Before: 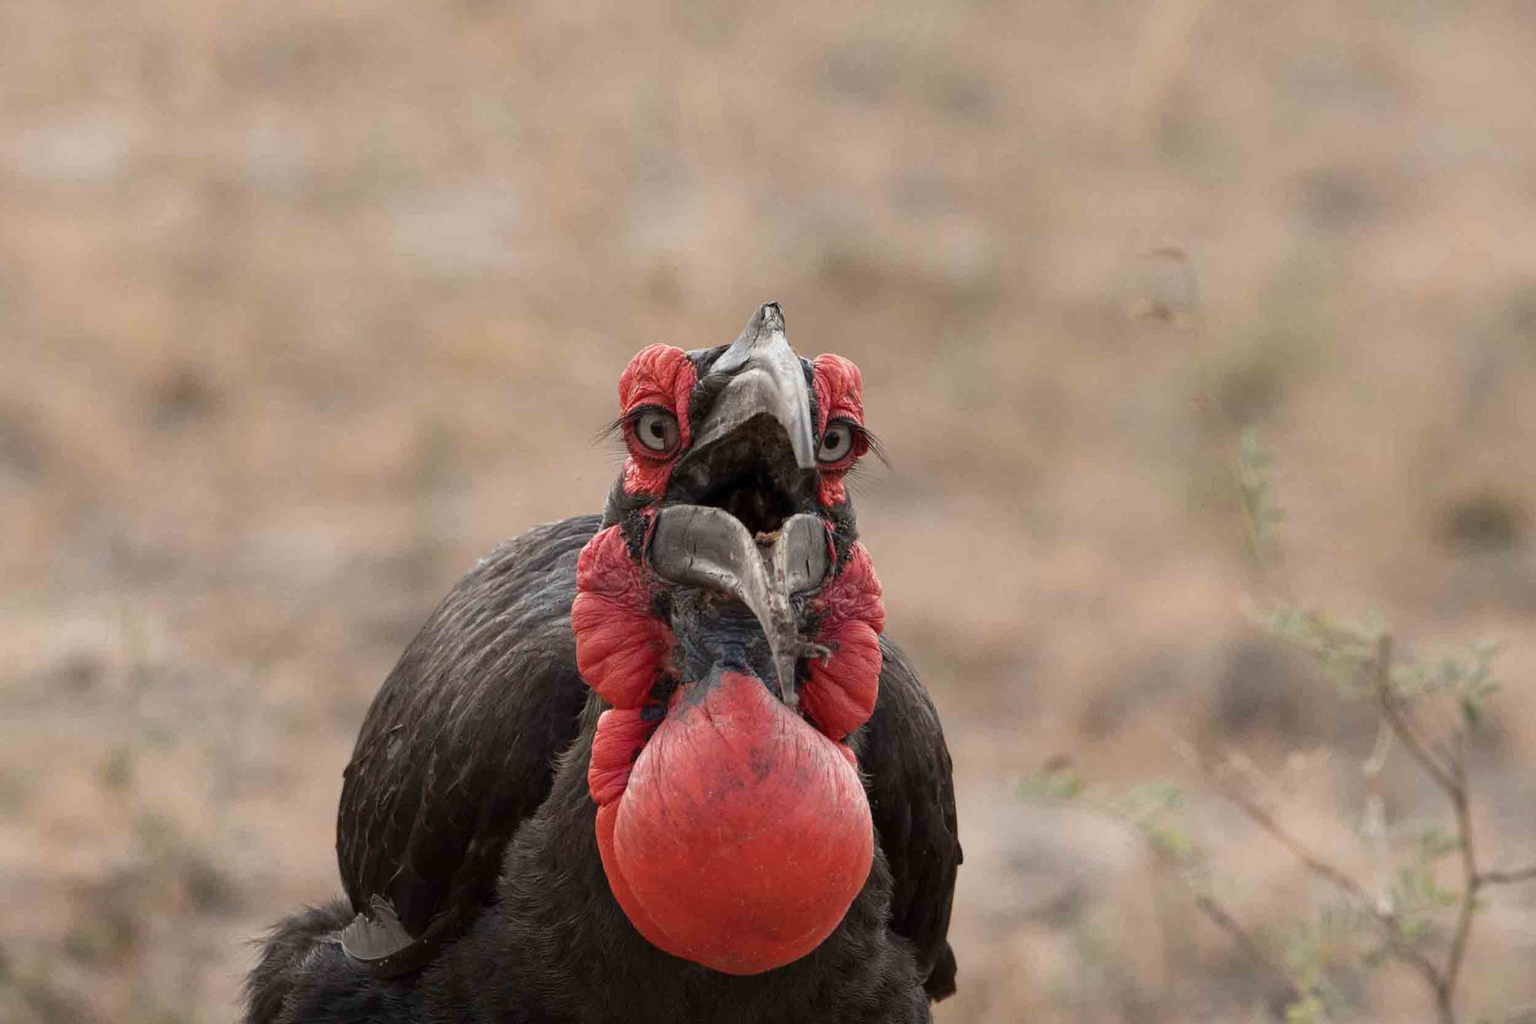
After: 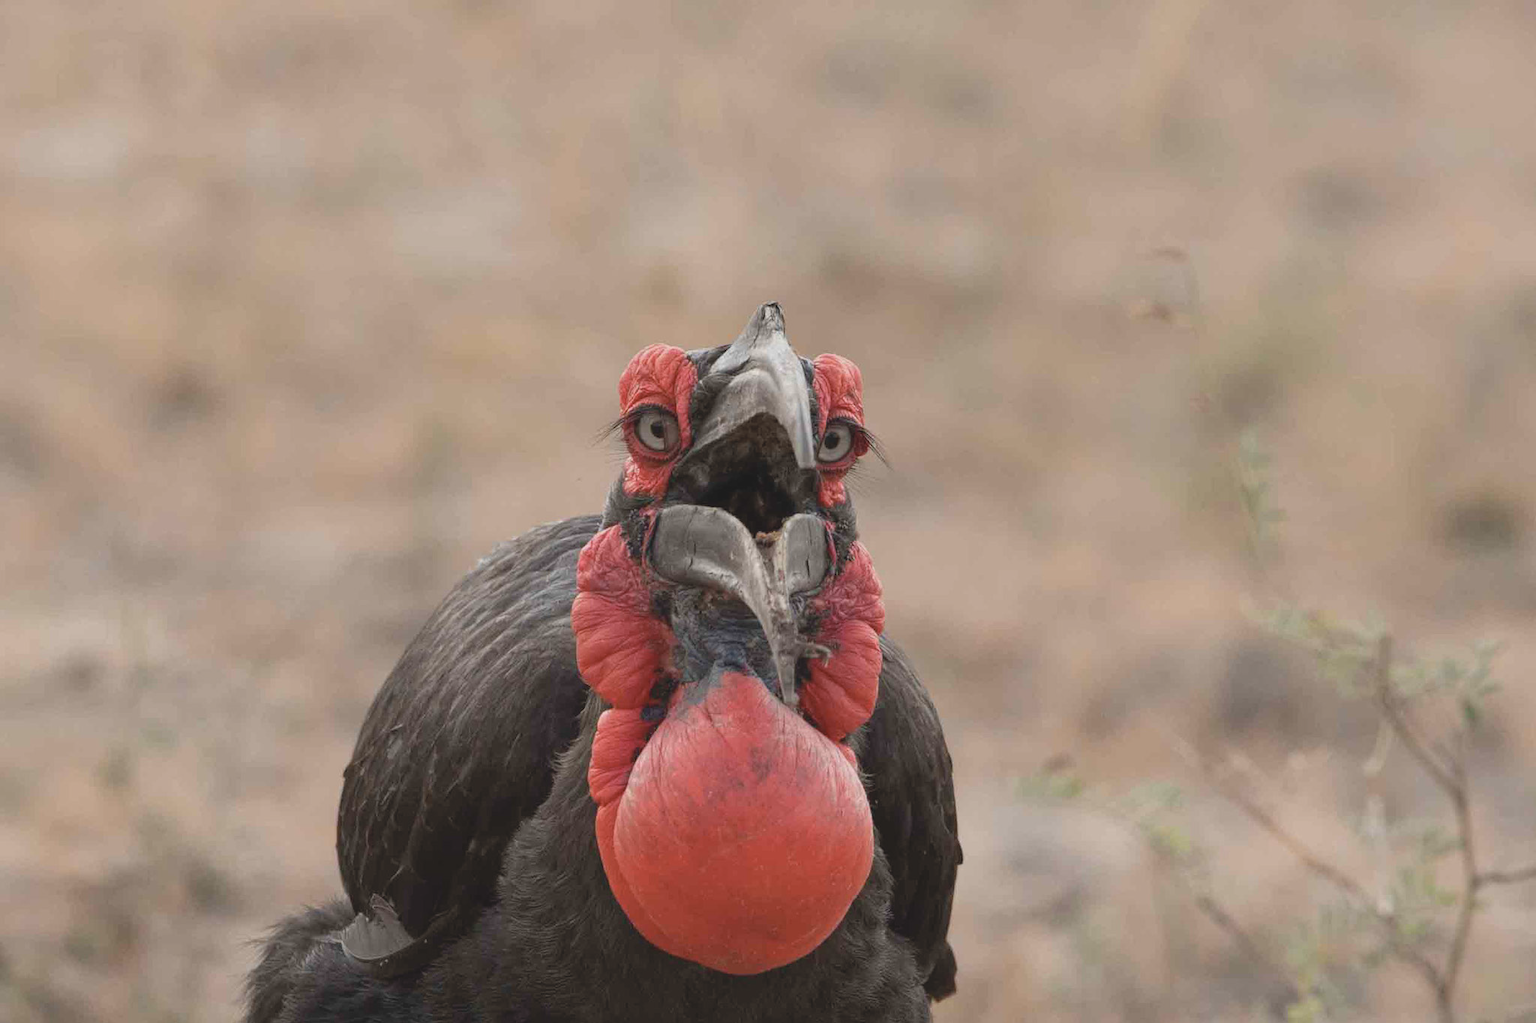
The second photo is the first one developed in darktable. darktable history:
contrast brightness saturation: contrast -0.162, brightness 0.053, saturation -0.12
